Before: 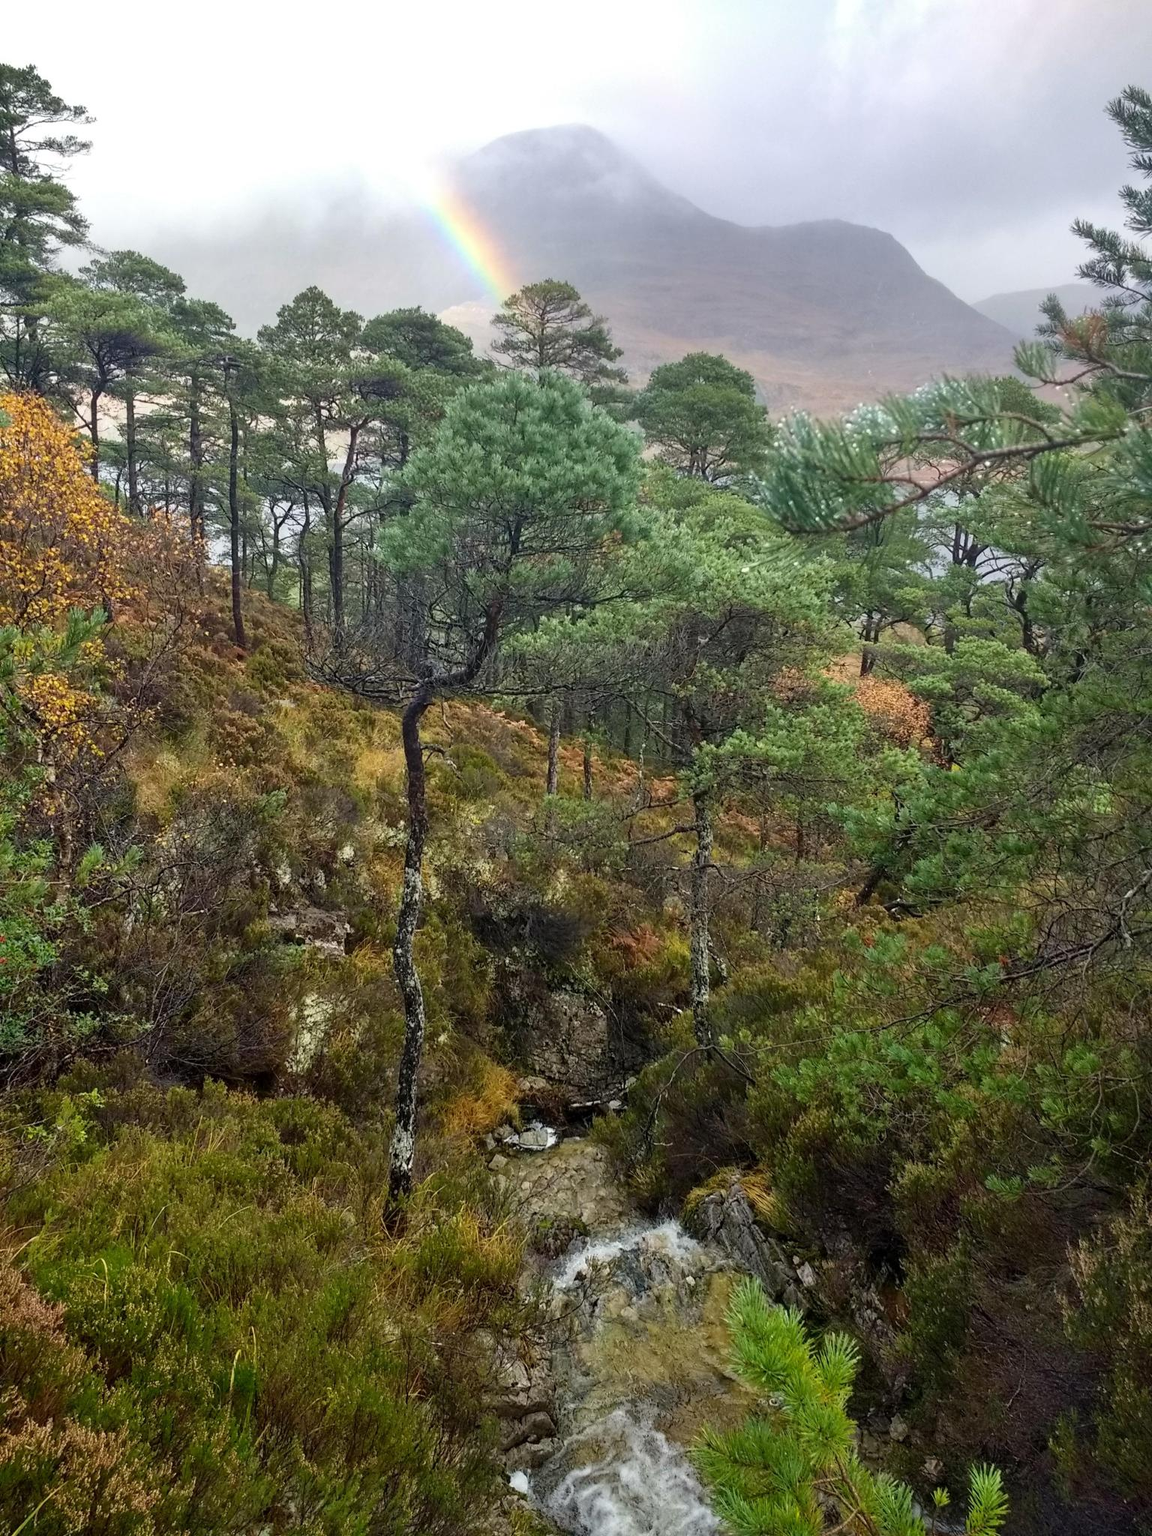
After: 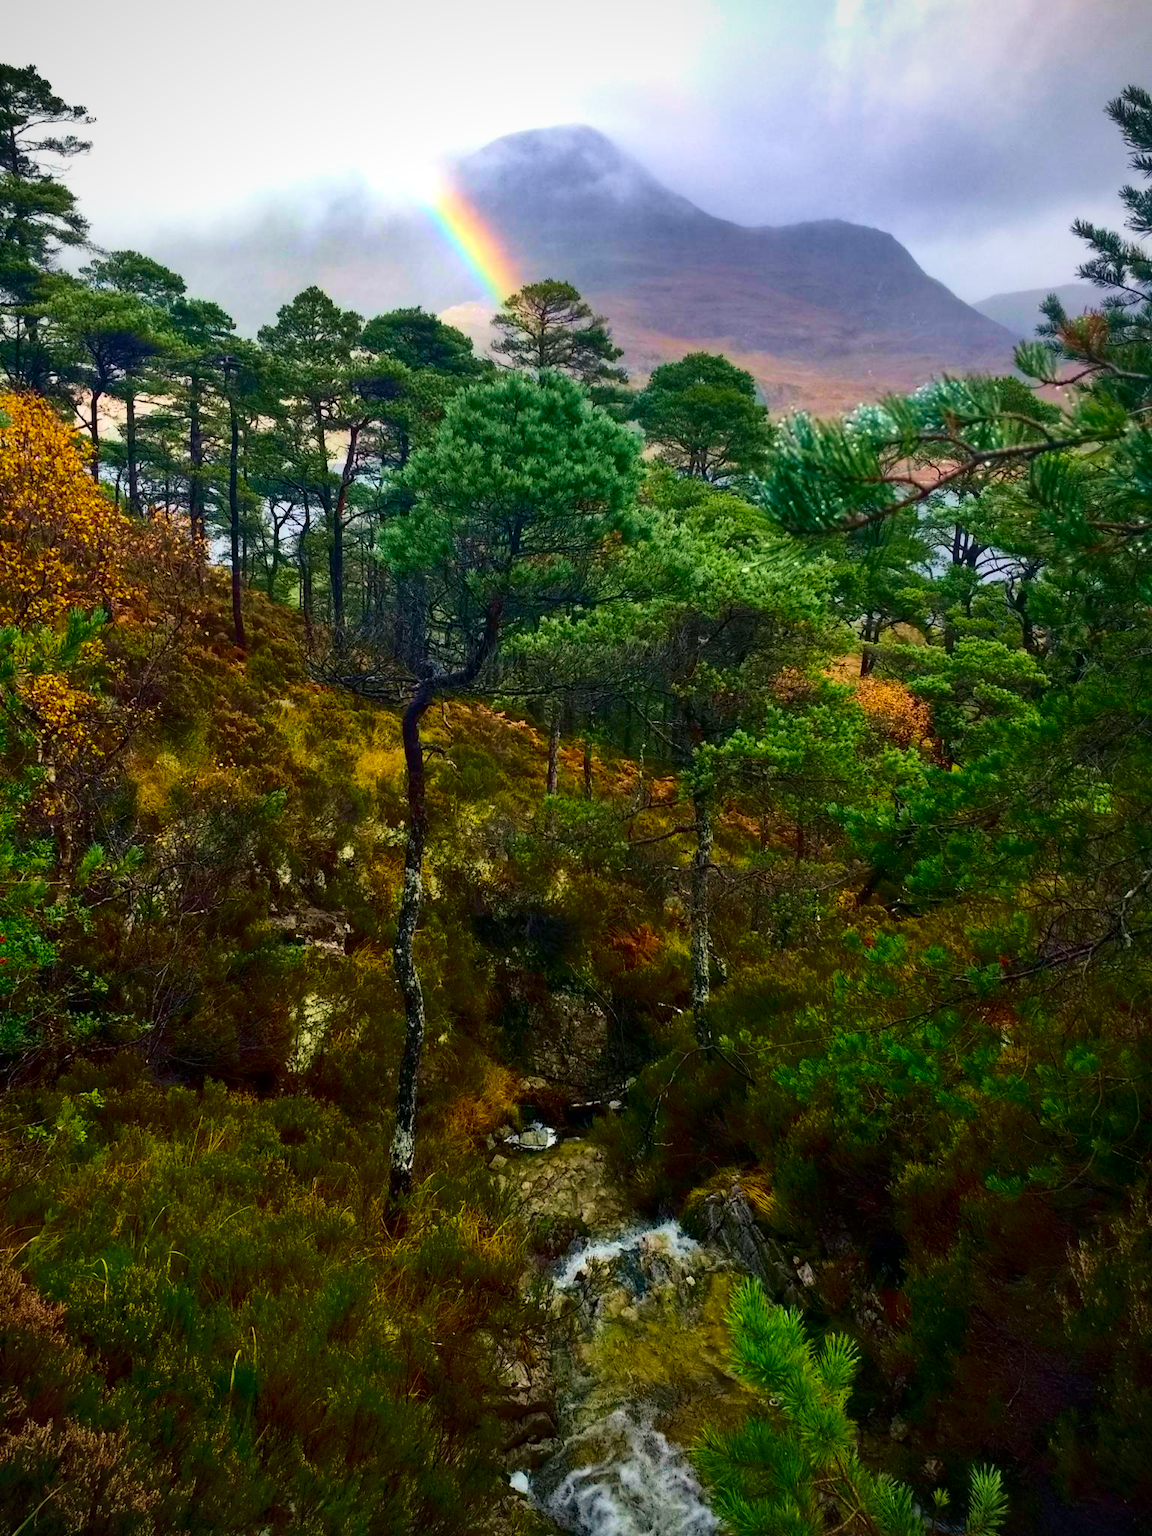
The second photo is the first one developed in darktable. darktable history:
haze removal: strength 0.292, distance 0.247, compatibility mode true, adaptive false
base curve: curves: ch0 [(0, 0) (0.297, 0.298) (1, 1)], preserve colors none
color balance rgb: shadows lift › chroma 2.908%, shadows lift › hue 241.25°, perceptual saturation grading › global saturation 31.093%, global vibrance 20%
vignetting: fall-off radius 63.23%
shadows and highlights: shadows 13.86, white point adjustment 1.17, soften with gaussian
contrast brightness saturation: contrast 0.216, brightness -0.194, saturation 0.24
velvia: on, module defaults
contrast equalizer: octaves 7, y [[0.502, 0.505, 0.512, 0.529, 0.564, 0.588], [0.5 ×6], [0.502, 0.505, 0.512, 0.529, 0.564, 0.588], [0, 0.001, 0.001, 0.004, 0.008, 0.011], [0, 0.001, 0.001, 0.004, 0.008, 0.011]], mix -0.997
